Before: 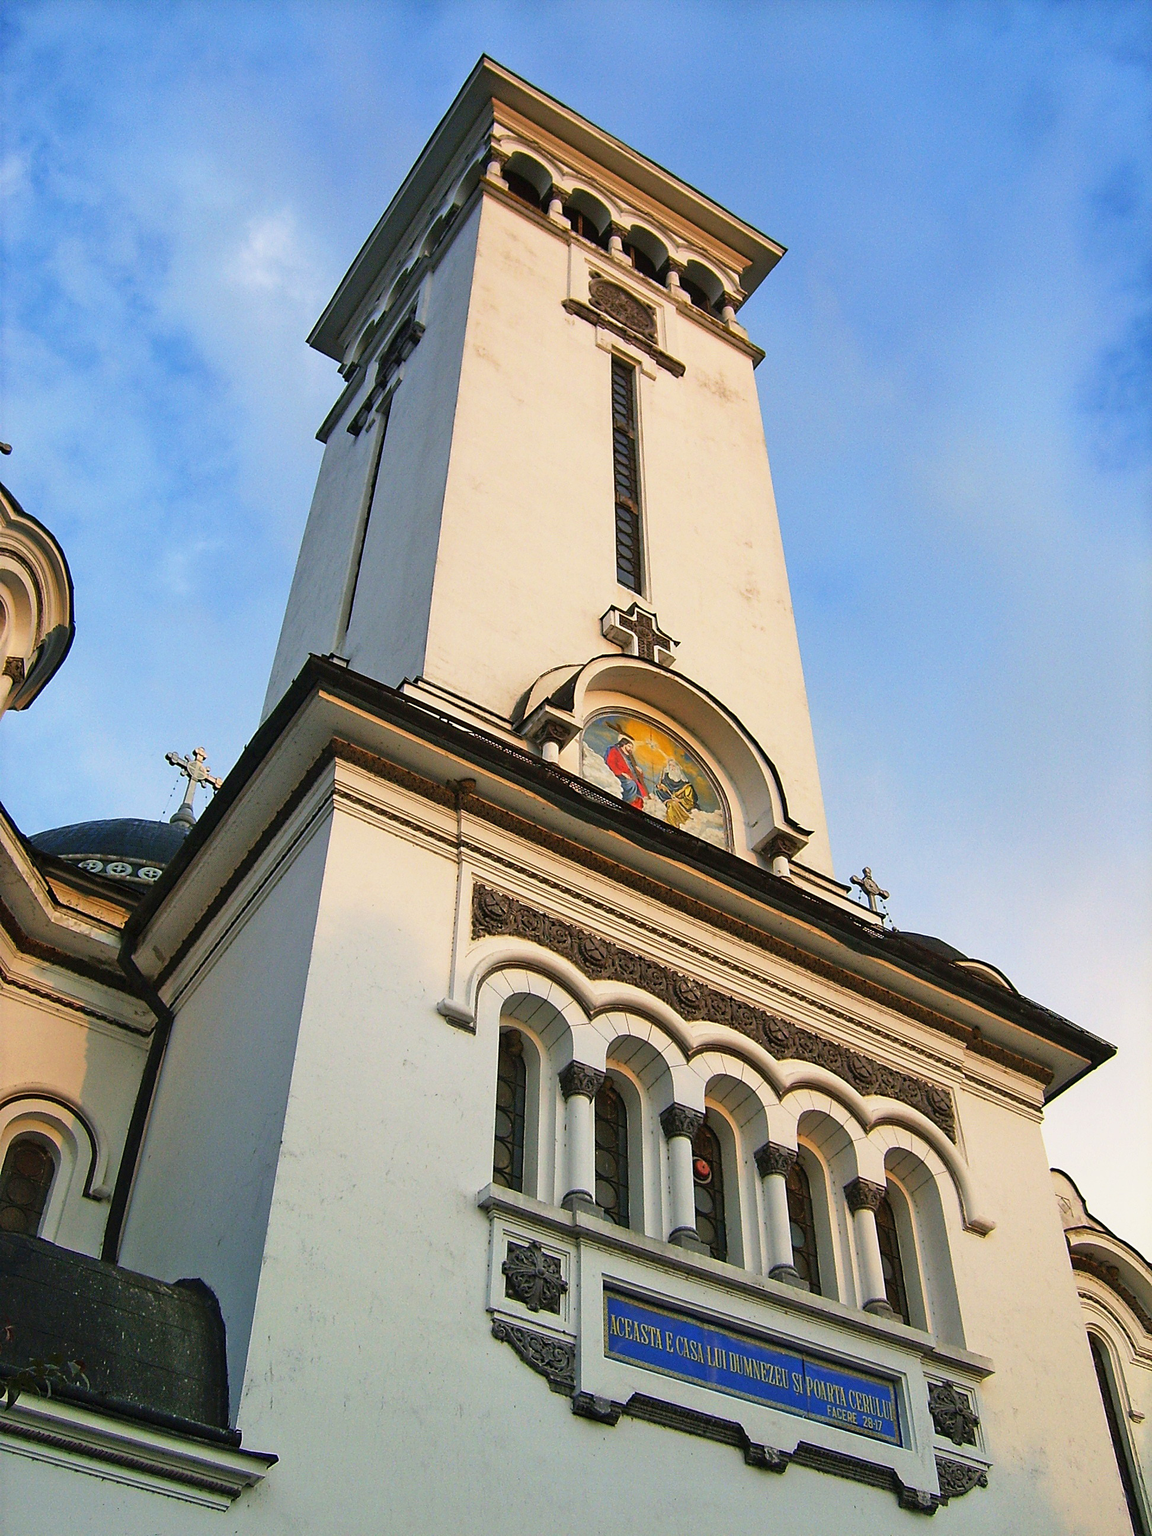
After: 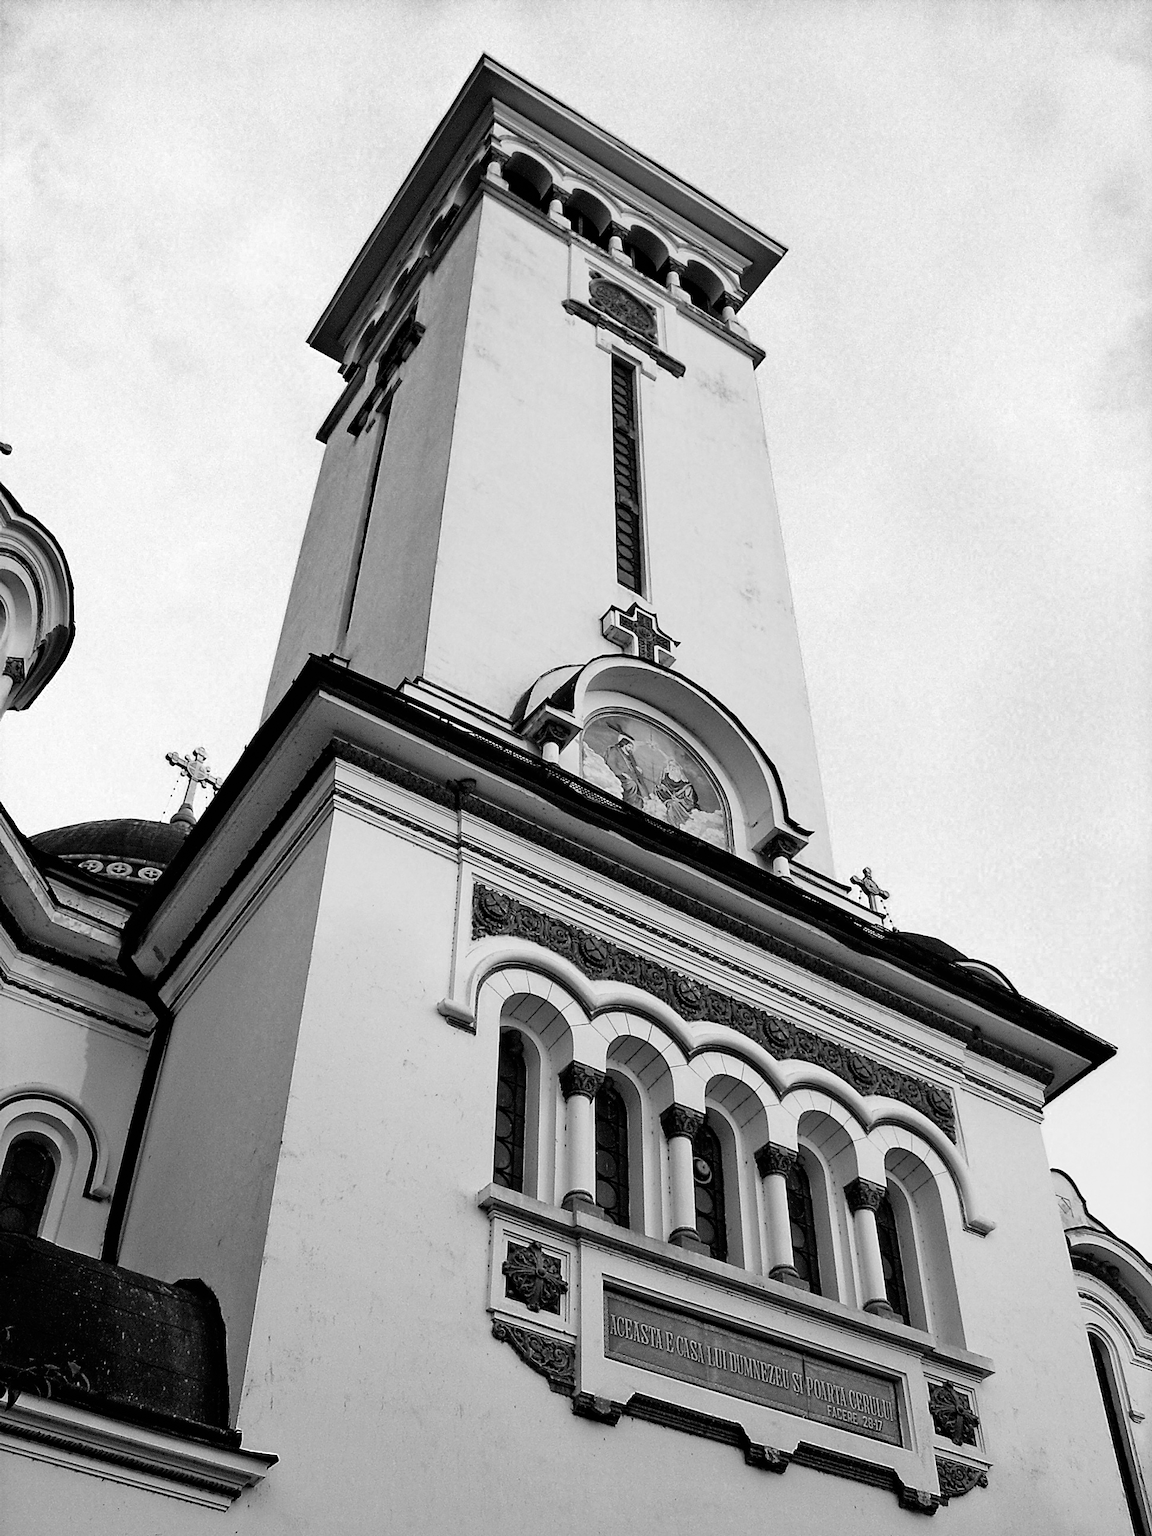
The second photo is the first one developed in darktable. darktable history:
color zones: curves: ch0 [(0, 0.613) (0.01, 0.613) (0.245, 0.448) (0.498, 0.529) (0.642, 0.665) (0.879, 0.777) (0.99, 0.613)]; ch1 [(0, 0) (0.143, 0) (0.286, 0) (0.429, 0) (0.571, 0) (0.714, 0) (0.857, 0)]
filmic rgb: black relative exposure -4.93 EV, white relative exposure 2.82 EV, hardness 3.73
